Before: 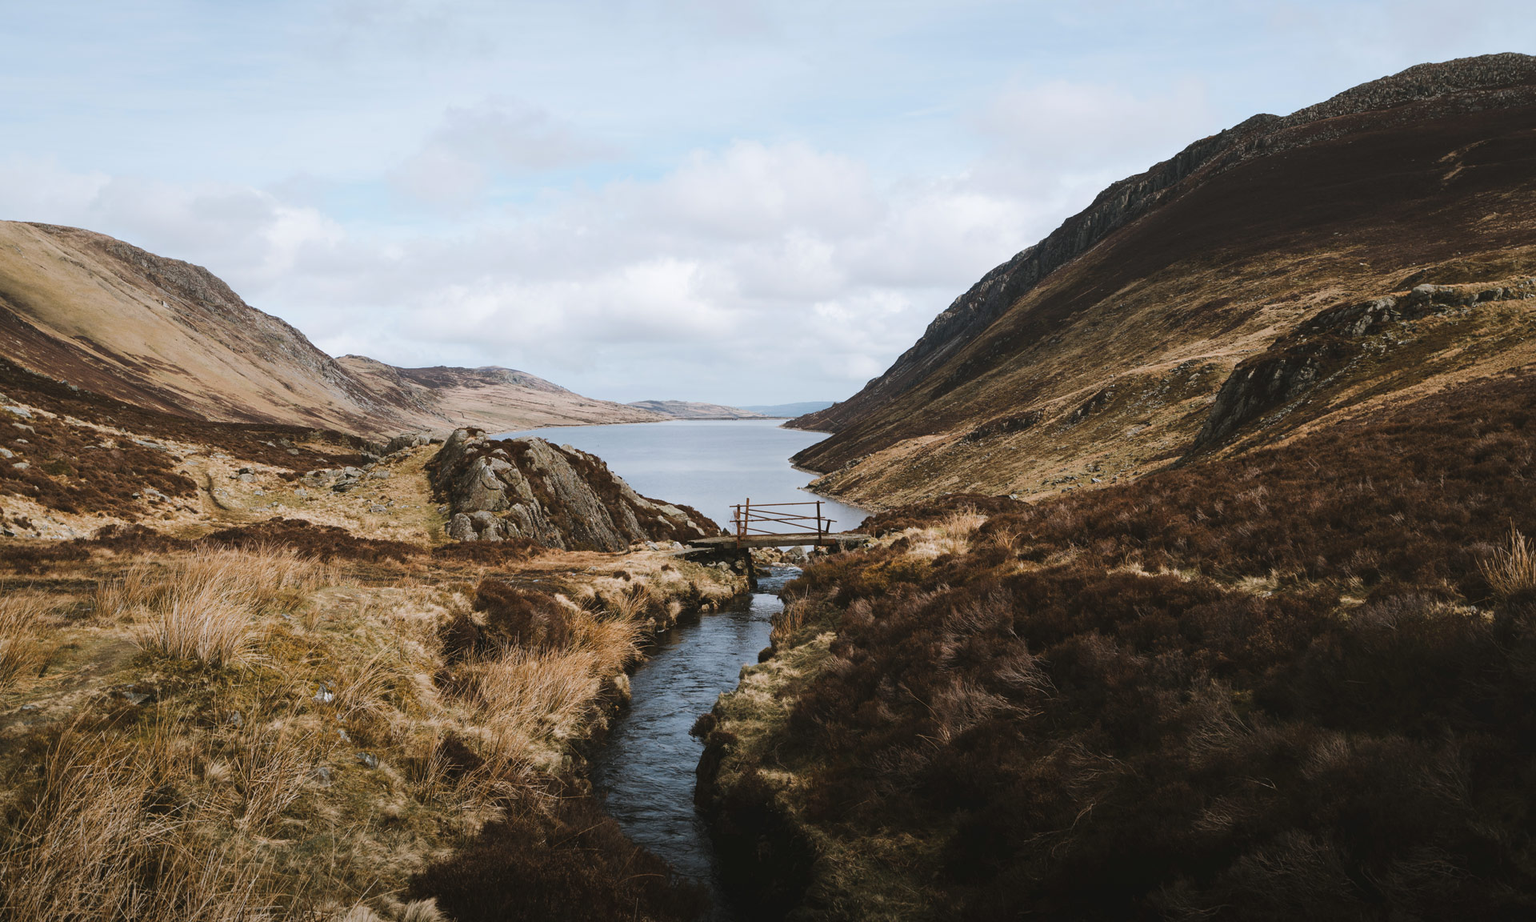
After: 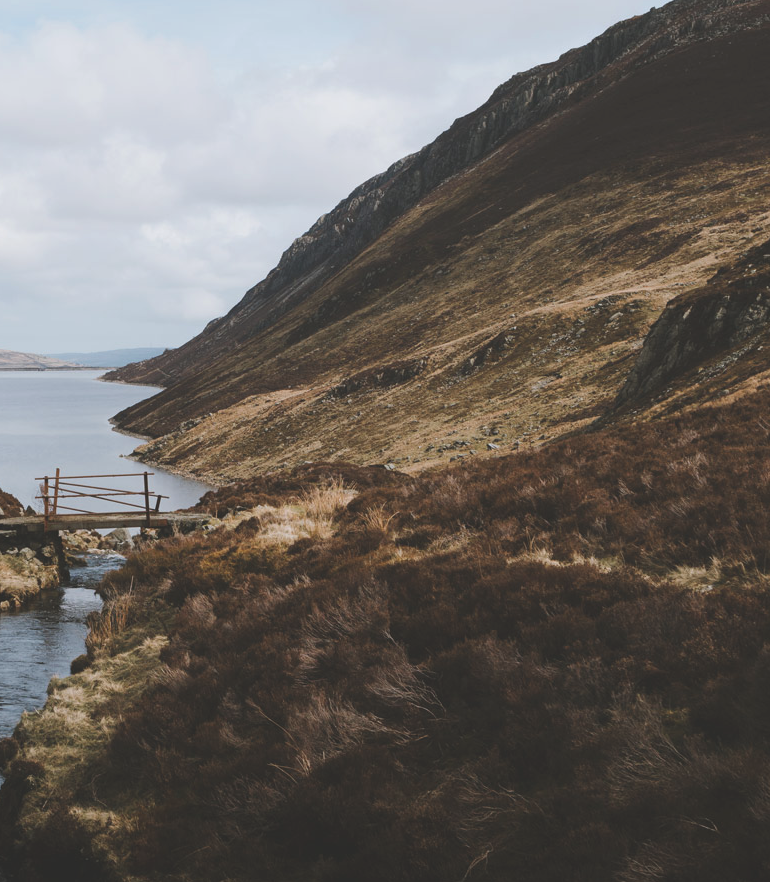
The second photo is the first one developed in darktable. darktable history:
color balance: lift [1.01, 1, 1, 1], gamma [1.097, 1, 1, 1], gain [0.85, 1, 1, 1]
crop: left 45.721%, top 13.393%, right 14.118%, bottom 10.01%
